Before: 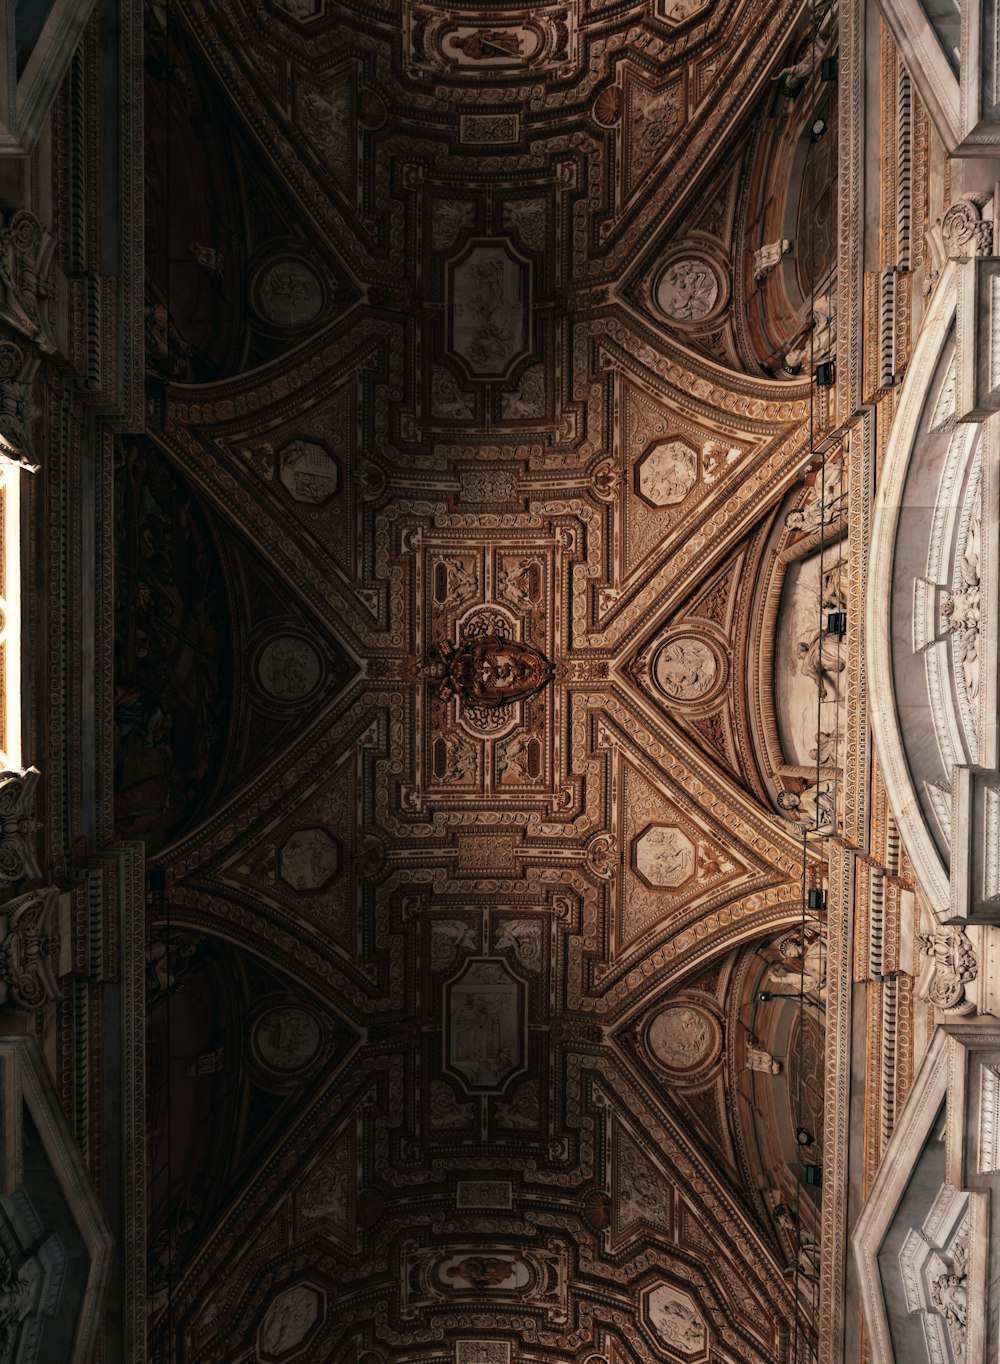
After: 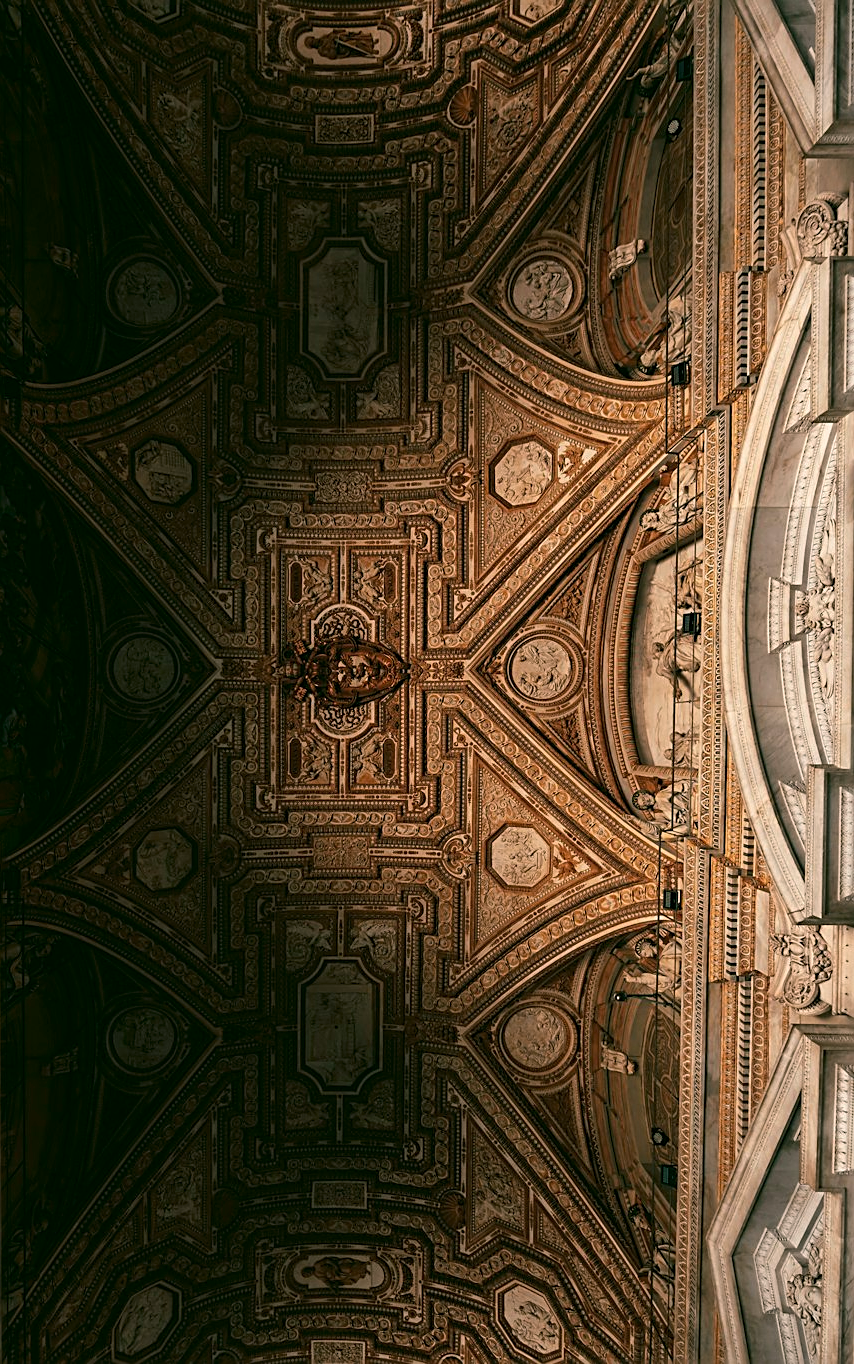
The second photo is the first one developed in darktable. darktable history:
sharpen: amount 0.6
crop and rotate: left 14.584%
color correction: highlights a* 4.02, highlights b* 4.98, shadows a* -7.55, shadows b* 4.98
